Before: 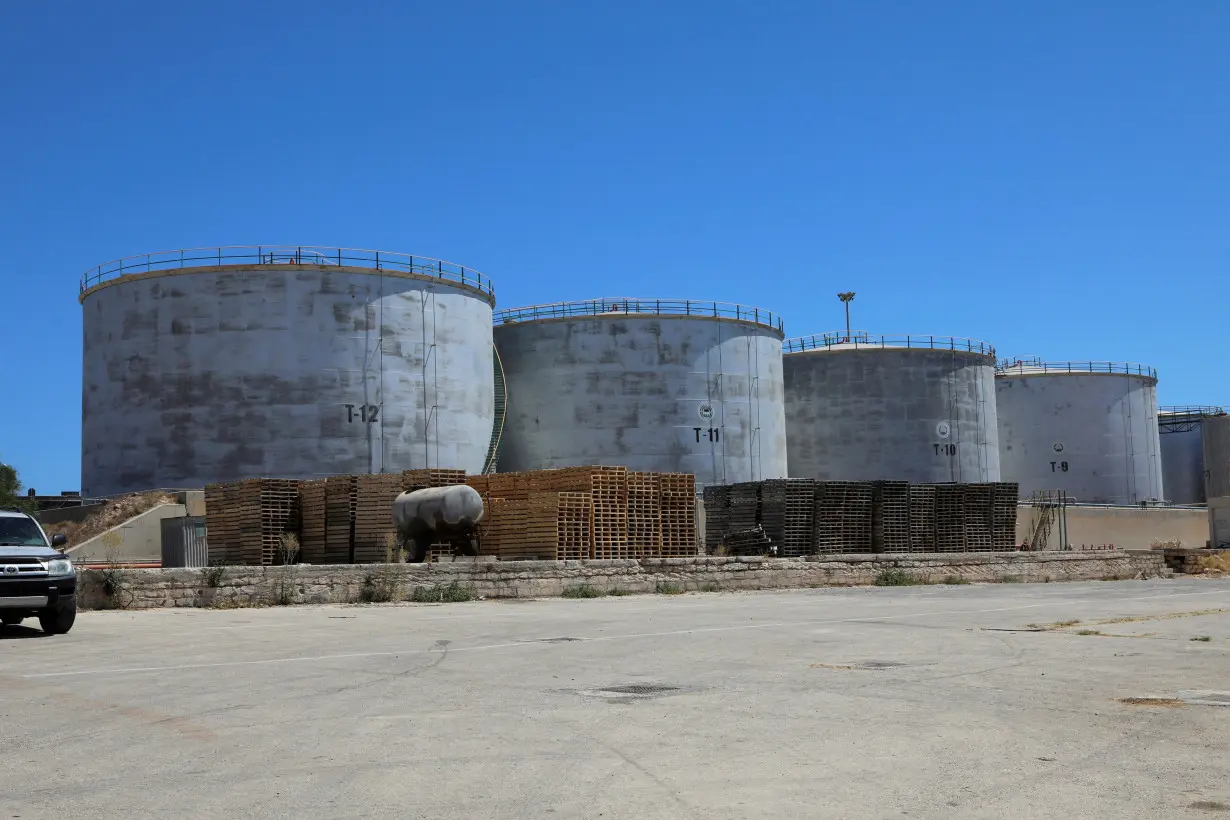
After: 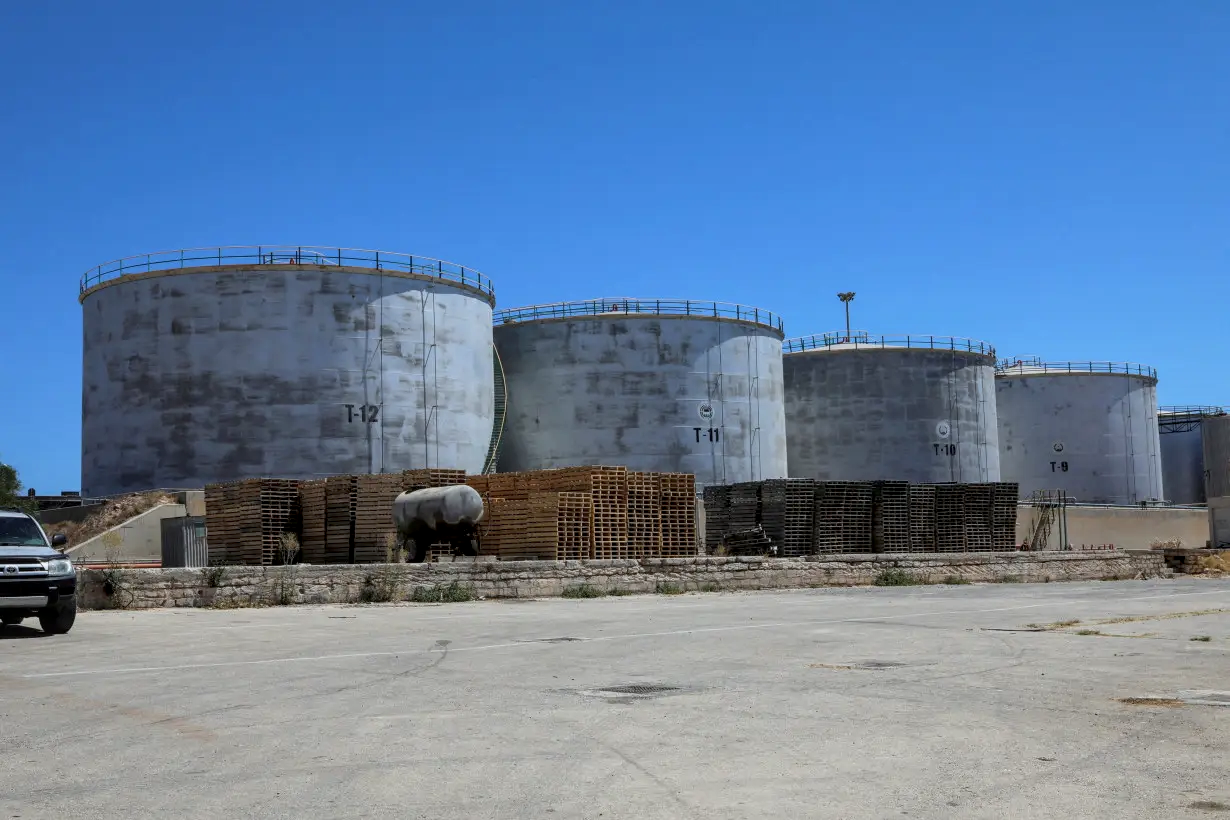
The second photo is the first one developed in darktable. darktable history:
white balance: red 0.988, blue 1.017
local contrast: on, module defaults
